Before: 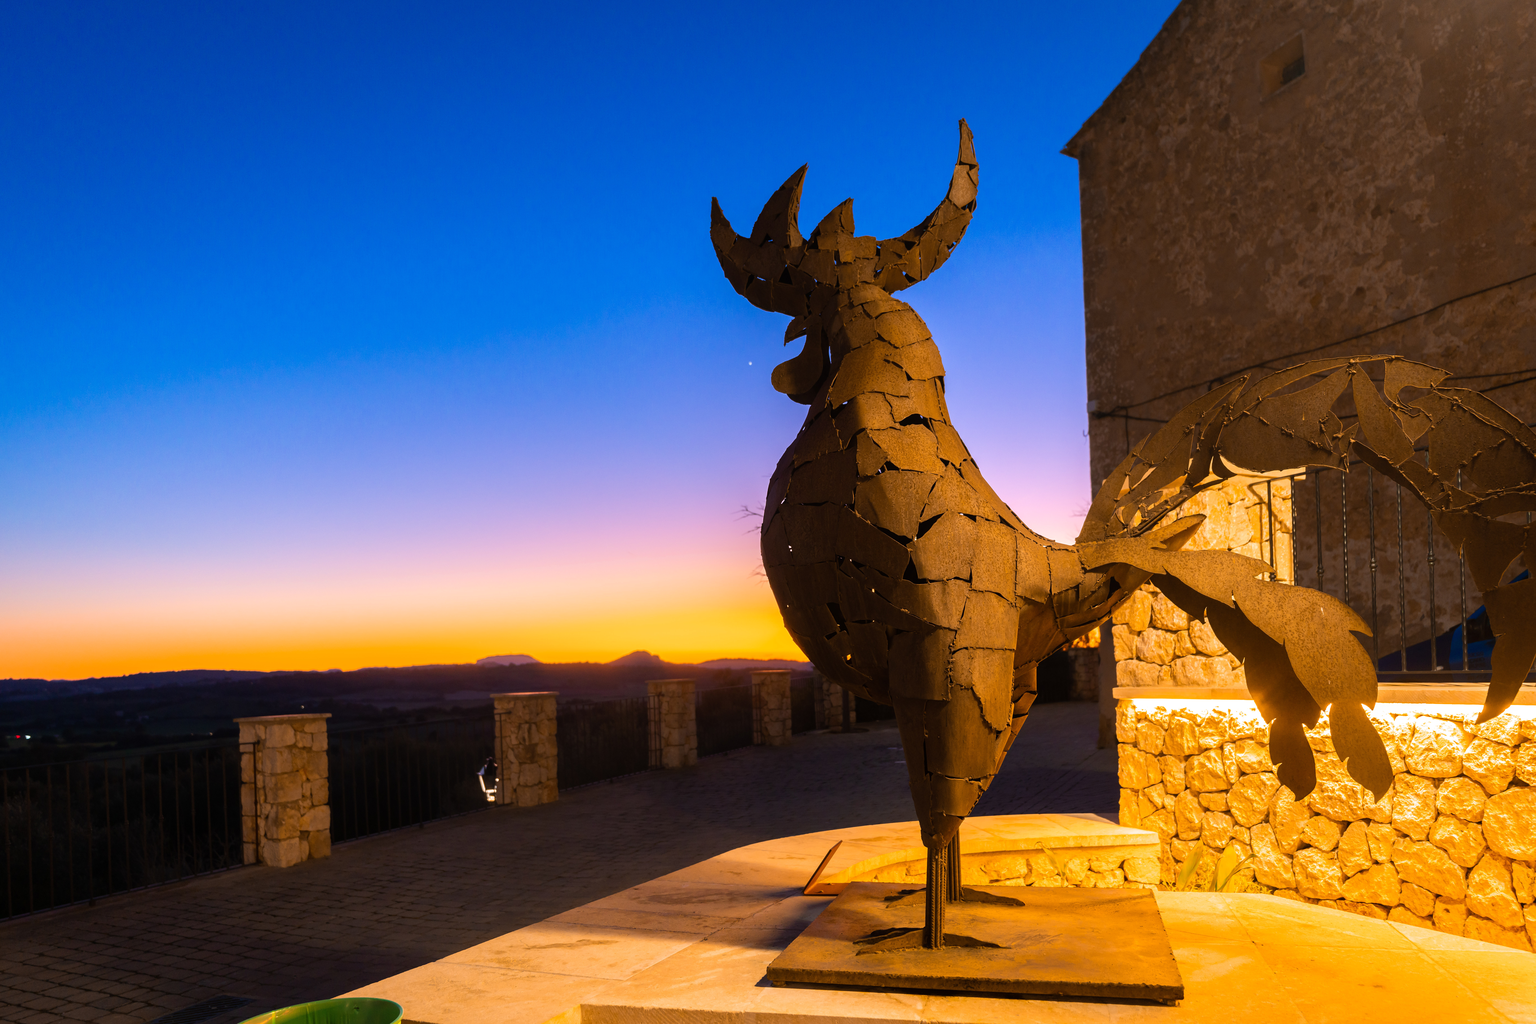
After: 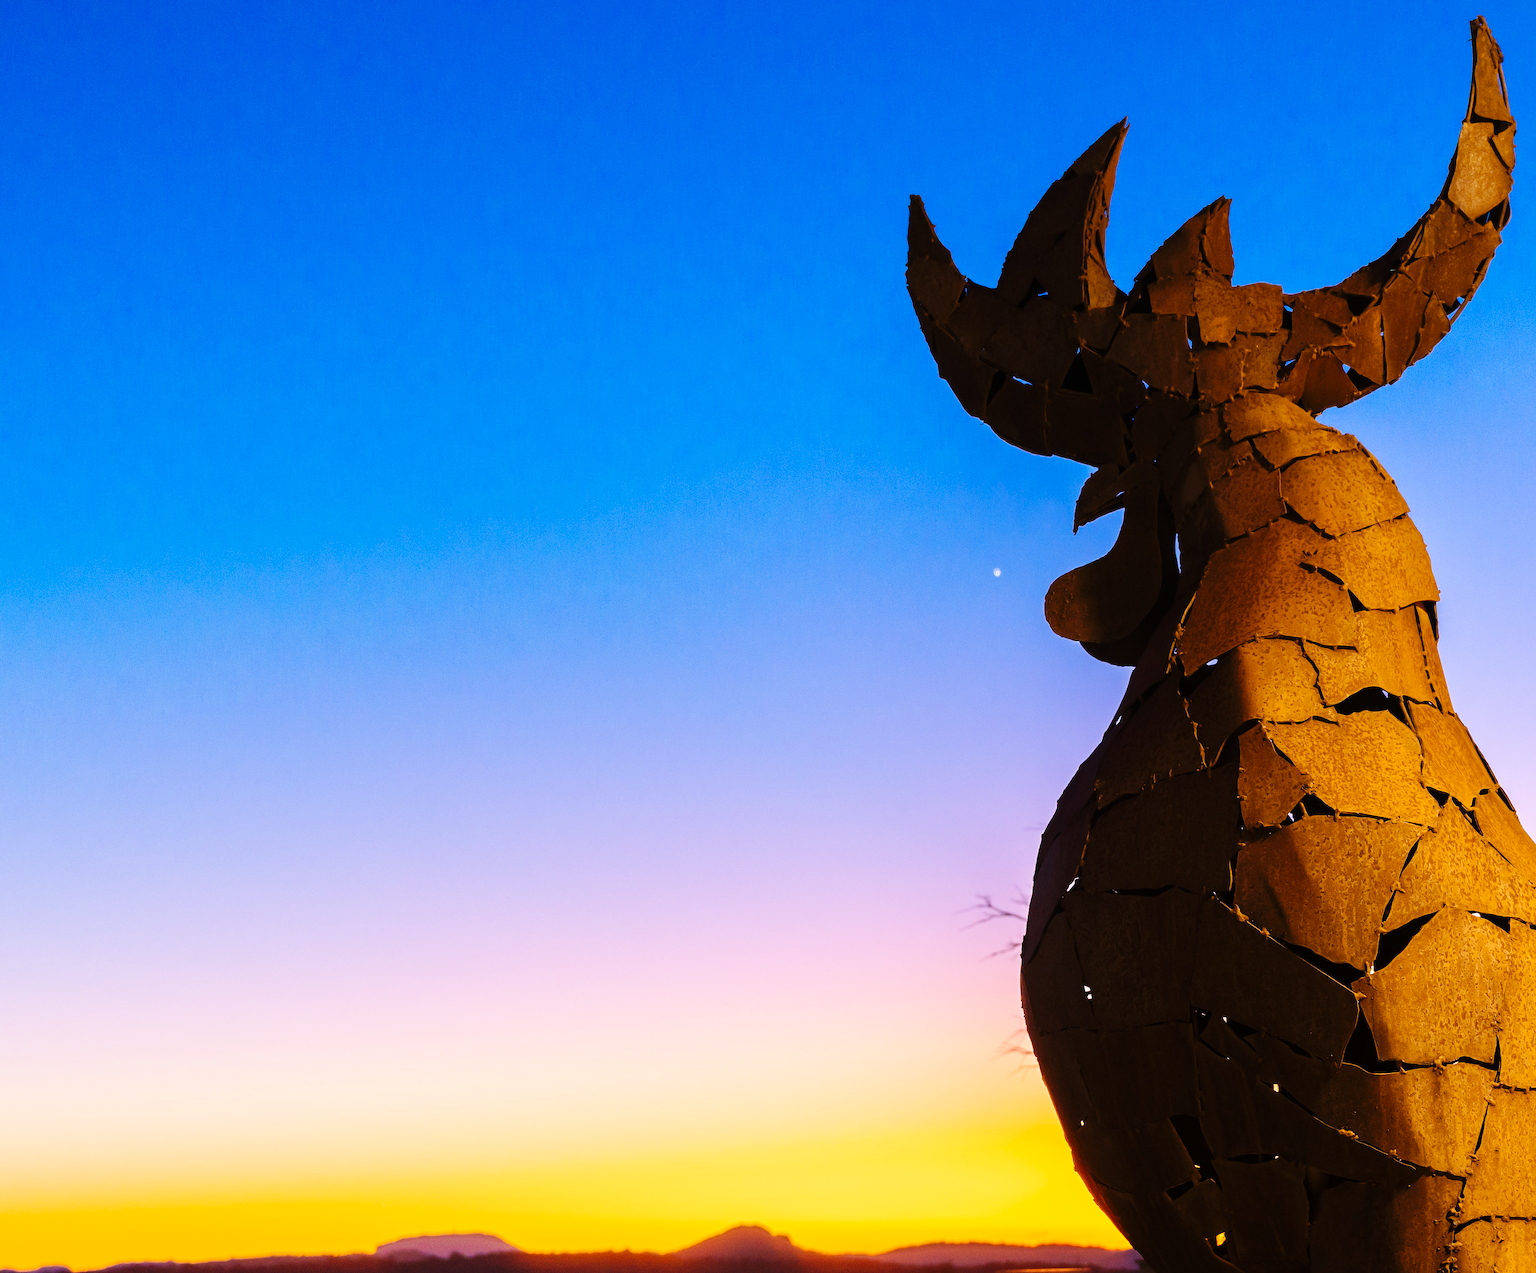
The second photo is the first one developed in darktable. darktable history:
crop: left 20.248%, top 10.86%, right 35.675%, bottom 34.321%
base curve: curves: ch0 [(0, 0) (0.036, 0.025) (0.121, 0.166) (0.206, 0.329) (0.605, 0.79) (1, 1)], preserve colors none
